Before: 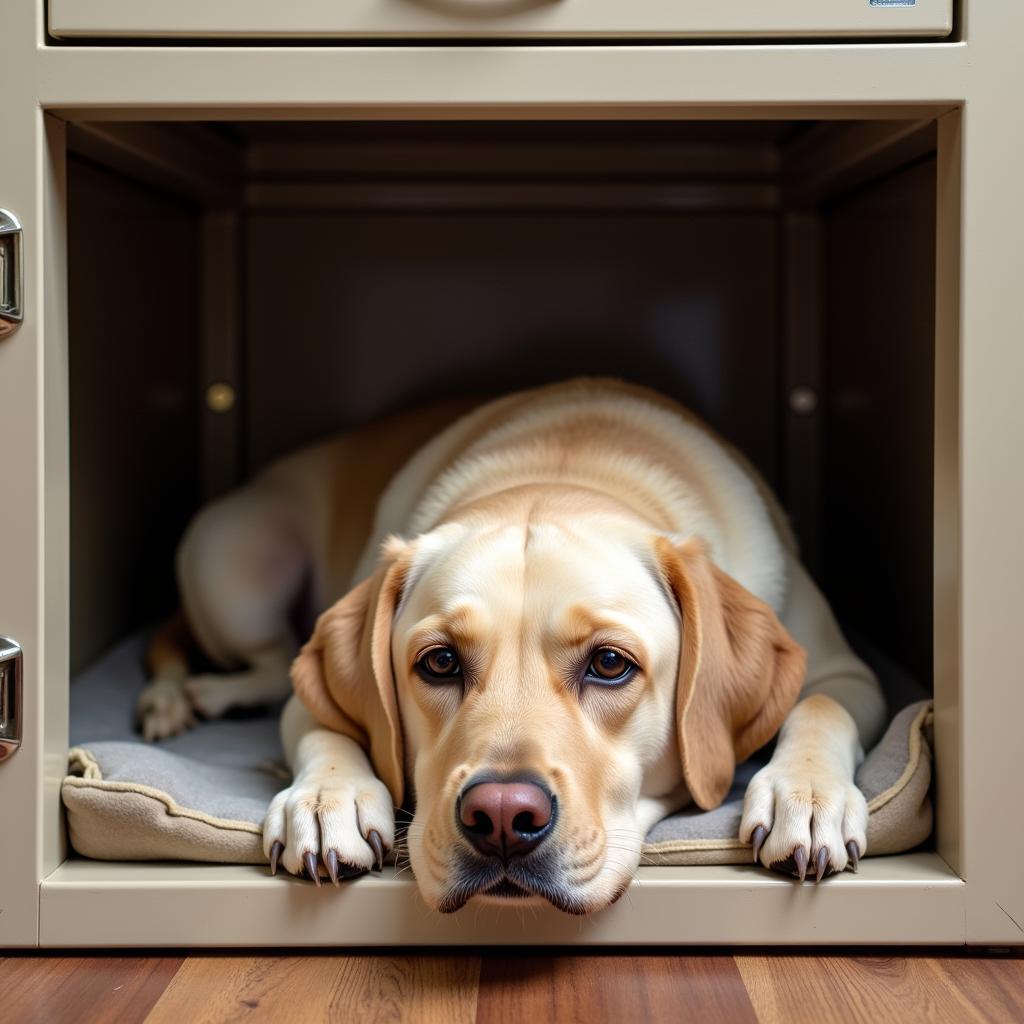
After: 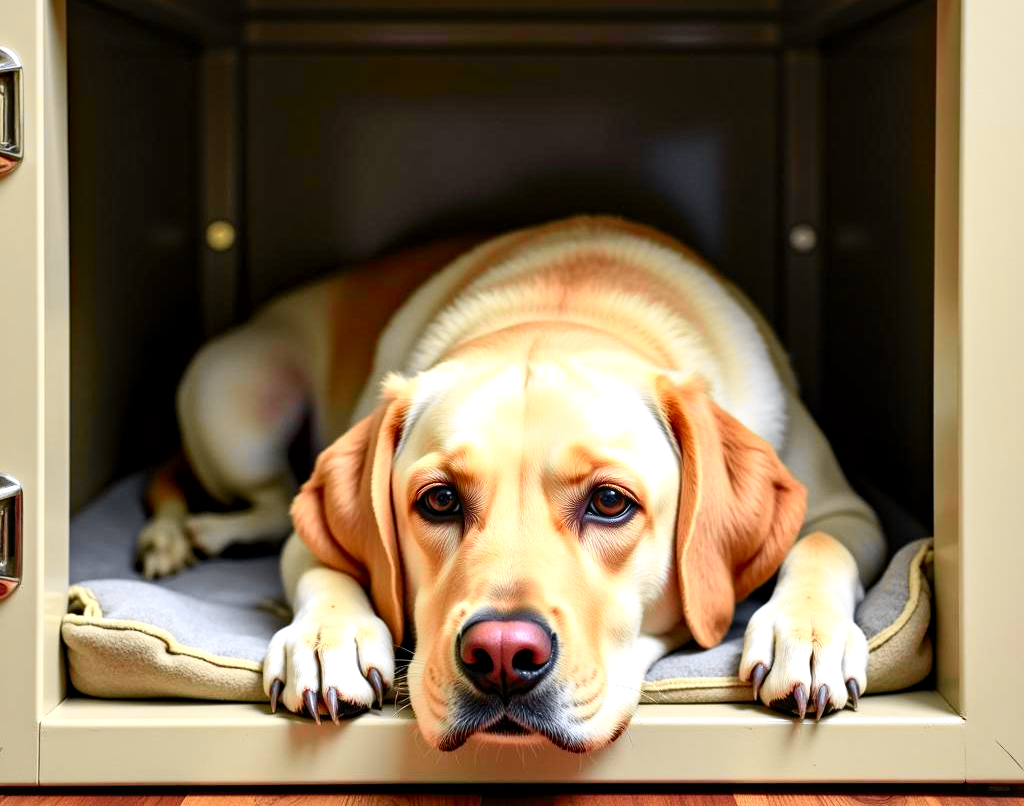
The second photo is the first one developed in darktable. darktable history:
crop and rotate: top 15.883%, bottom 5.326%
local contrast: mode bilateral grid, contrast 25, coarseness 47, detail 152%, midtone range 0.2
tone curve: curves: ch0 [(0, 0.017) (0.259, 0.344) (0.593, 0.778) (0.786, 0.931) (1, 0.999)]; ch1 [(0, 0) (0.405, 0.387) (0.442, 0.47) (0.492, 0.5) (0.511, 0.503) (0.548, 0.596) (0.7, 0.795) (1, 1)]; ch2 [(0, 0) (0.411, 0.433) (0.5, 0.504) (0.535, 0.581) (1, 1)], color space Lab, independent channels, preserve colors none
haze removal: strength 0.113, distance 0.253, compatibility mode true
color calibration: x 0.353, y 0.368, temperature 4739.29 K
